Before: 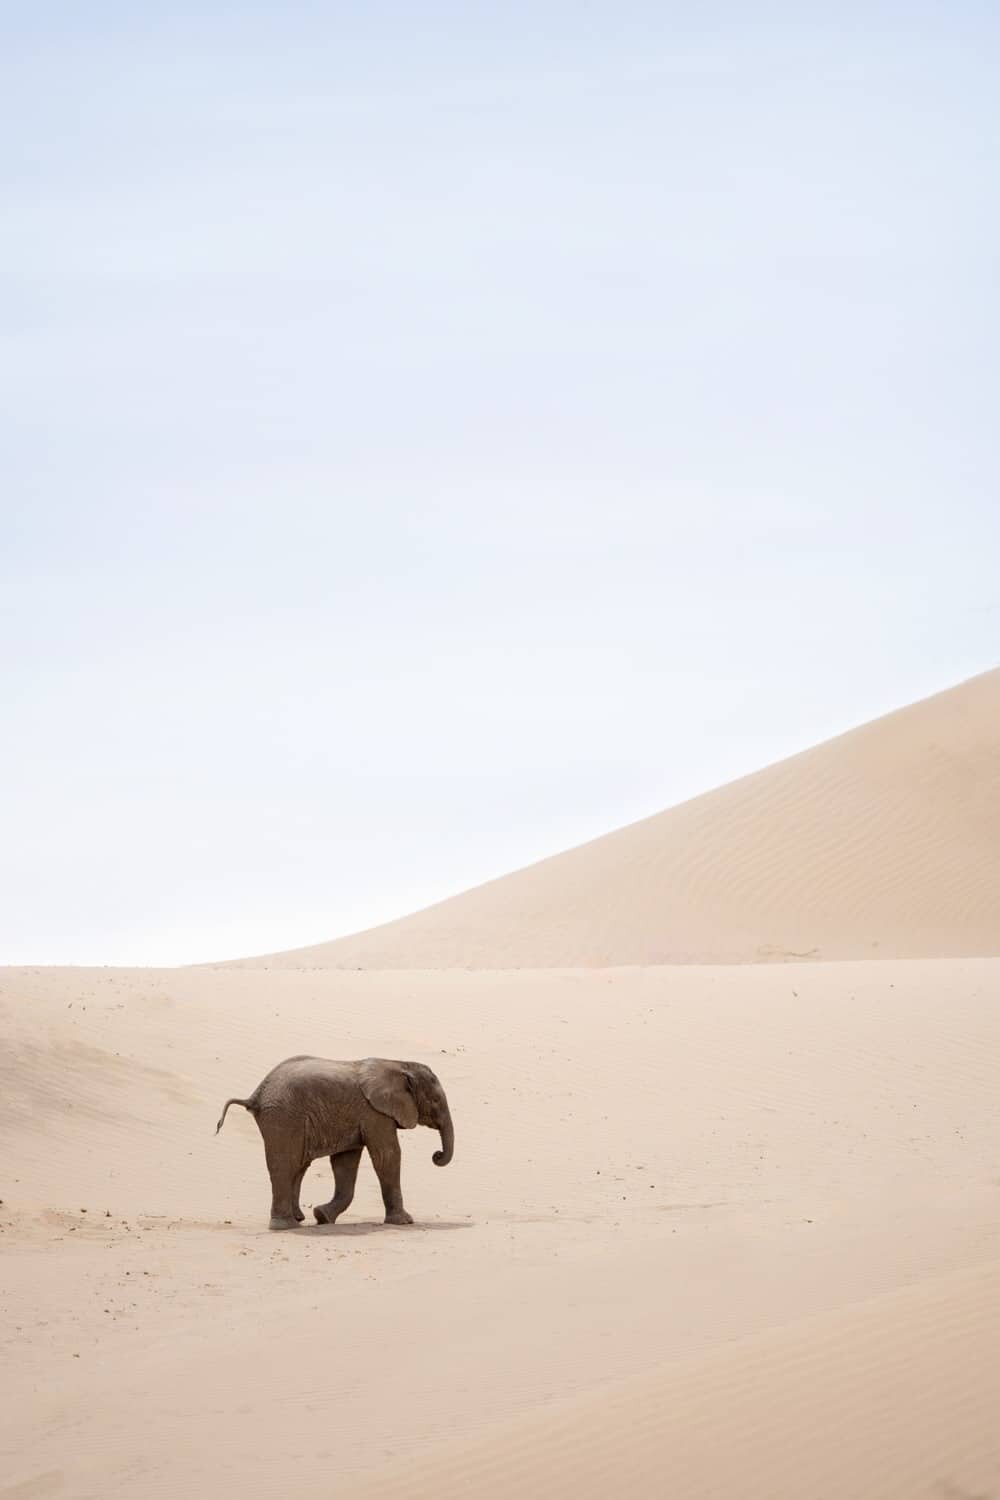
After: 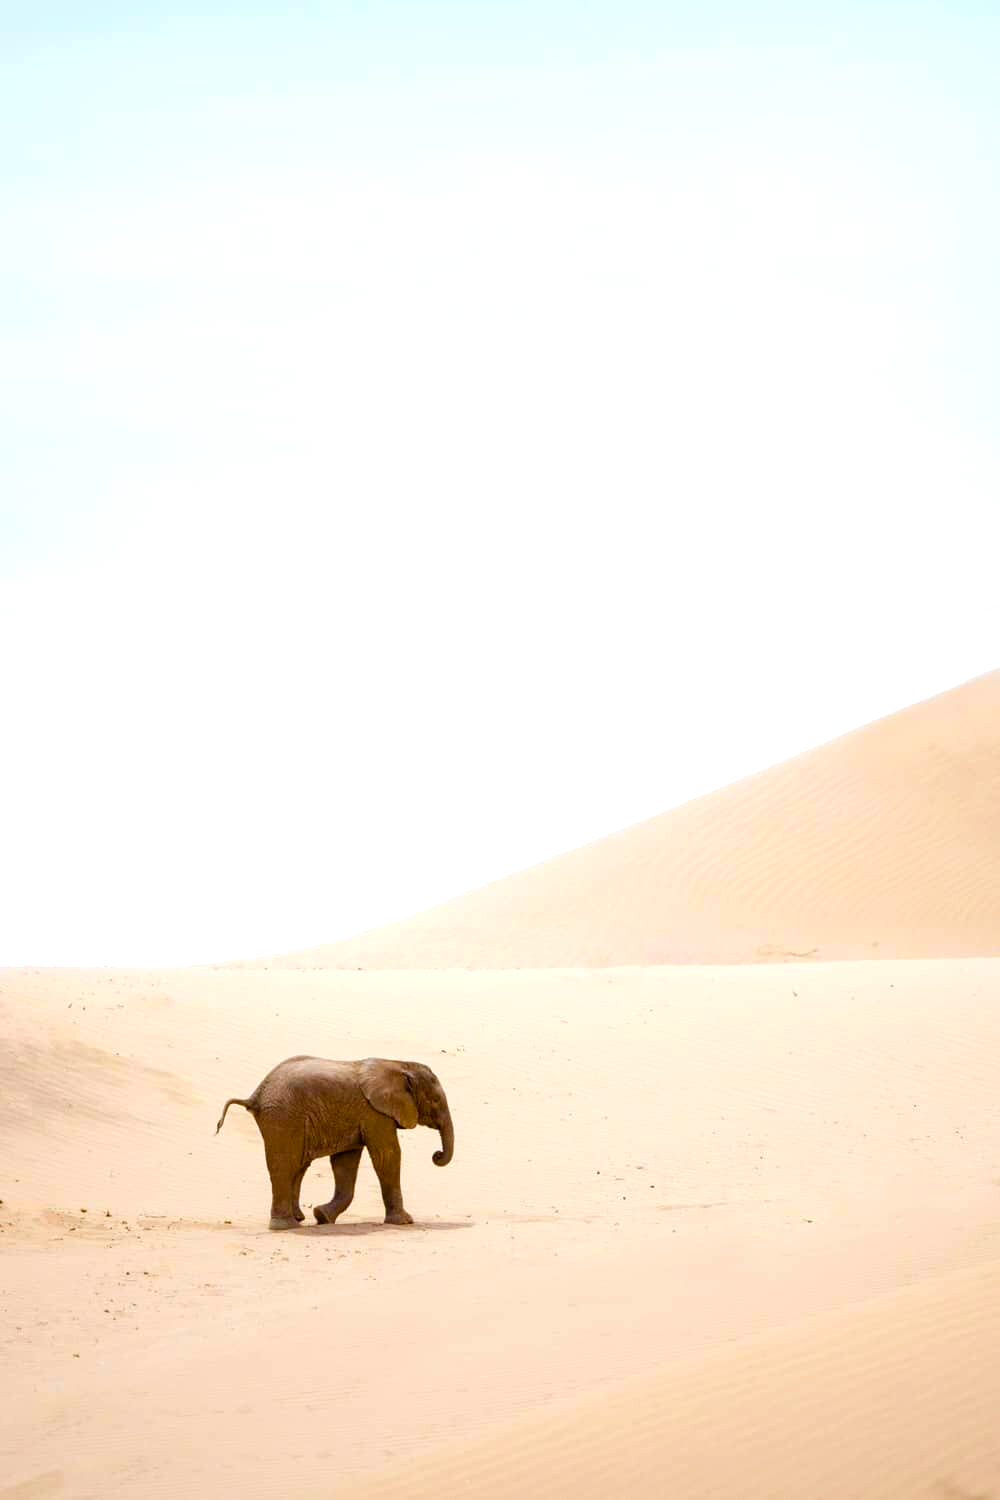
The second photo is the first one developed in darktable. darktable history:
color balance rgb: linear chroma grading › shadows 10%, linear chroma grading › highlights 10%, linear chroma grading › global chroma 15%, linear chroma grading › mid-tones 15%, perceptual saturation grading › global saturation 40%, perceptual saturation grading › highlights -25%, perceptual saturation grading › mid-tones 35%, perceptual saturation grading › shadows 35%, perceptual brilliance grading › global brilliance 11.29%, global vibrance 11.29%
white balance: red 0.986, blue 1.01
